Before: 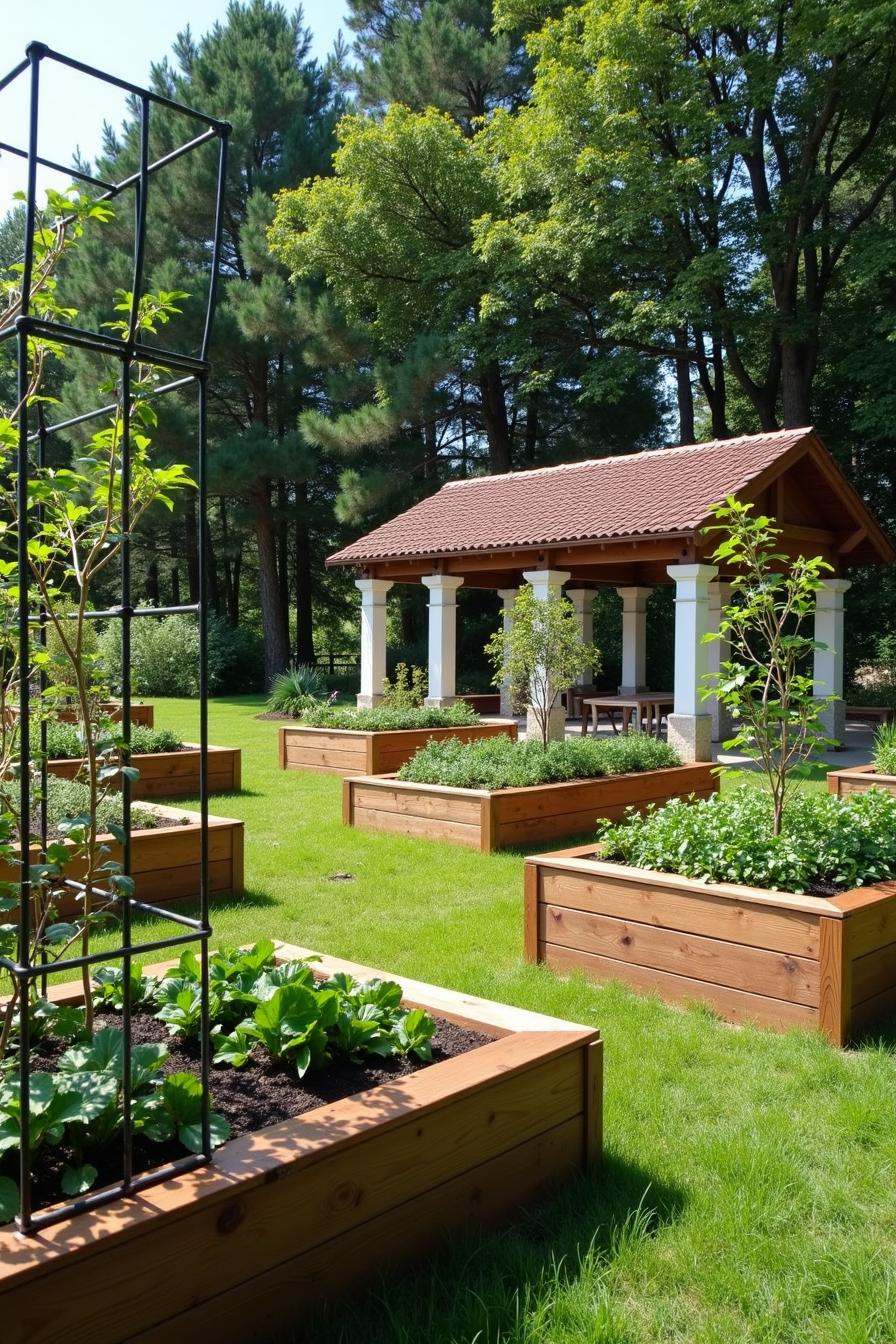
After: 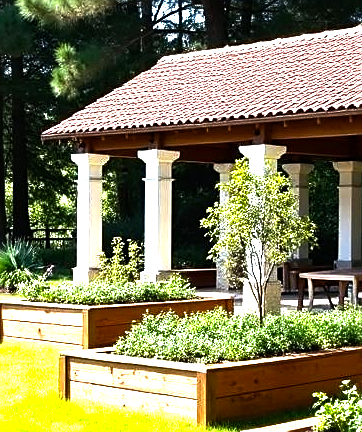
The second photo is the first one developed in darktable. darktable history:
sharpen: on, module defaults
crop: left 31.718%, top 31.761%, right 27.802%, bottom 36.045%
color balance rgb: perceptual saturation grading › global saturation 20%, perceptual saturation grading › highlights -25.796%, perceptual saturation grading › shadows 24.703%, perceptual brilliance grading › highlights 74.657%, perceptual brilliance grading › shadows -29.924%
